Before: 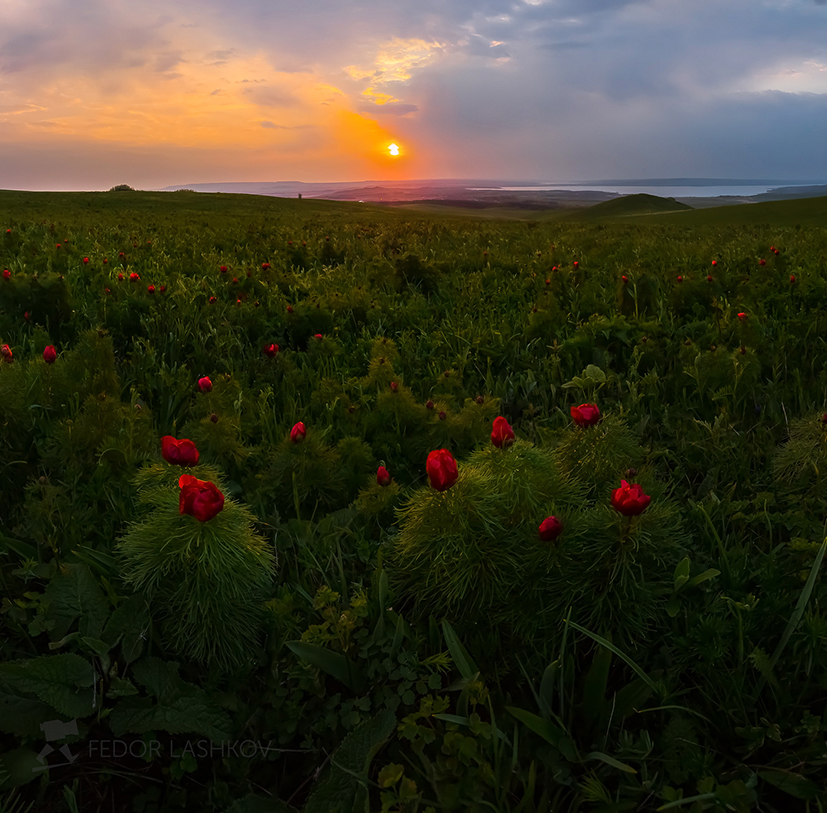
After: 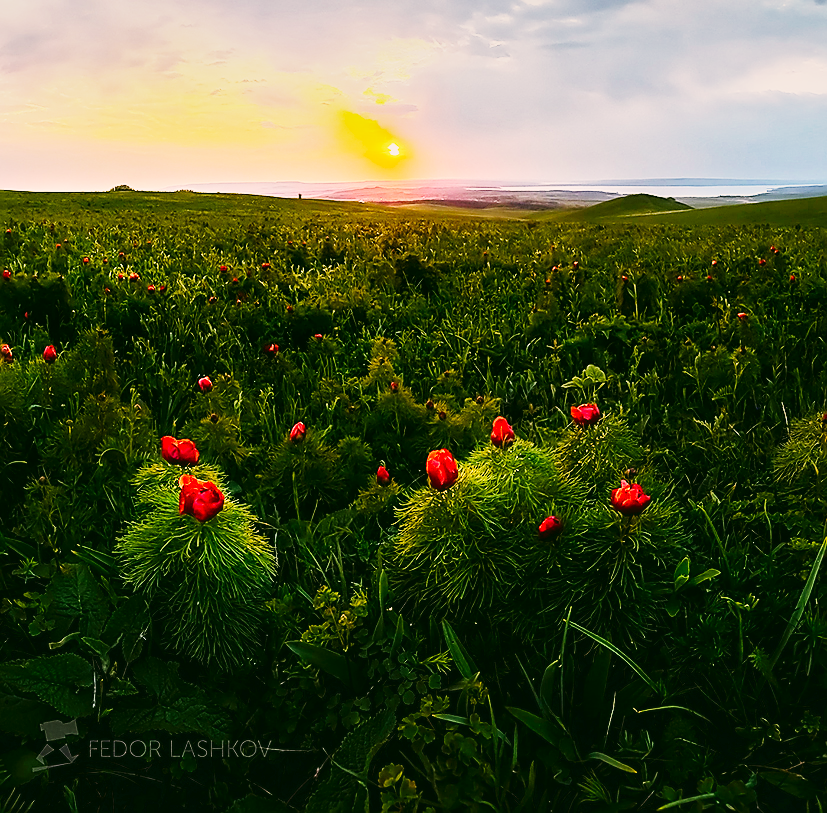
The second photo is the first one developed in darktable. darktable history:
color correction: highlights a* 4.15, highlights b* 4.95, shadows a* -7.84, shadows b* 4.89
sharpen: radius 1.418, amount 1.239, threshold 0.773
base curve: curves: ch0 [(0, 0.003) (0.001, 0.002) (0.006, 0.004) (0.02, 0.022) (0.048, 0.086) (0.094, 0.234) (0.162, 0.431) (0.258, 0.629) (0.385, 0.8) (0.548, 0.918) (0.751, 0.988) (1, 1)], preserve colors none
shadows and highlights: white point adjustment -3.57, highlights -63.42, soften with gaussian
tone equalizer: -7 EV 0.157 EV, -6 EV 0.632 EV, -5 EV 1.18 EV, -4 EV 1.3 EV, -3 EV 1.18 EV, -2 EV 0.6 EV, -1 EV 0.163 EV, edges refinement/feathering 500, mask exposure compensation -1.57 EV, preserve details guided filter
